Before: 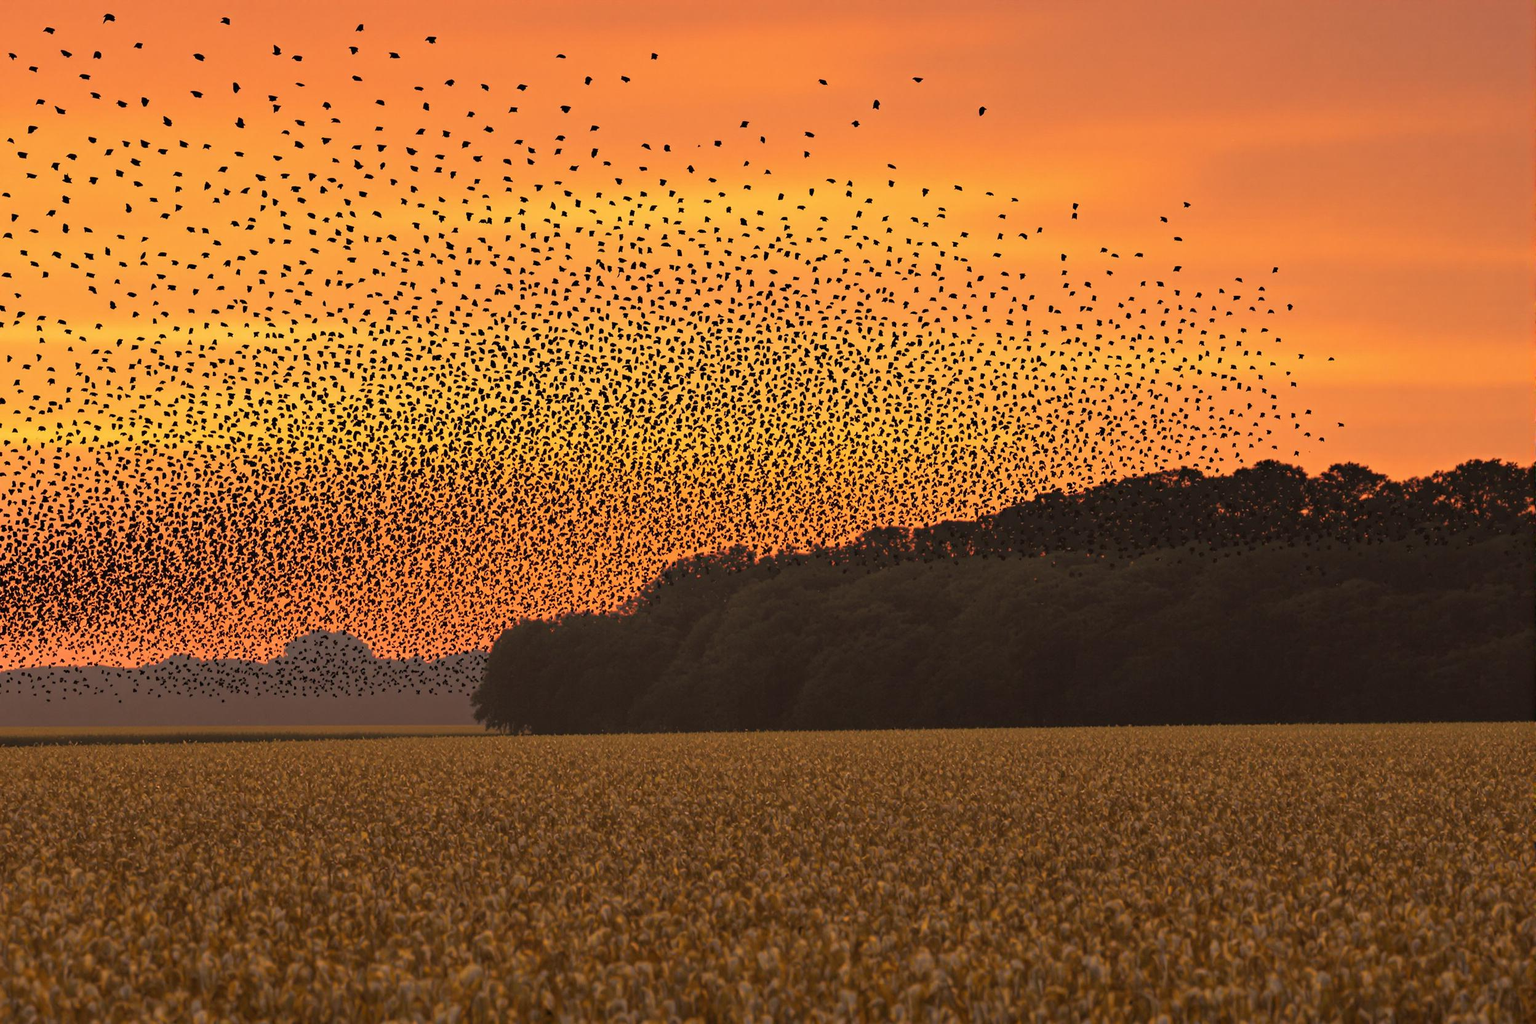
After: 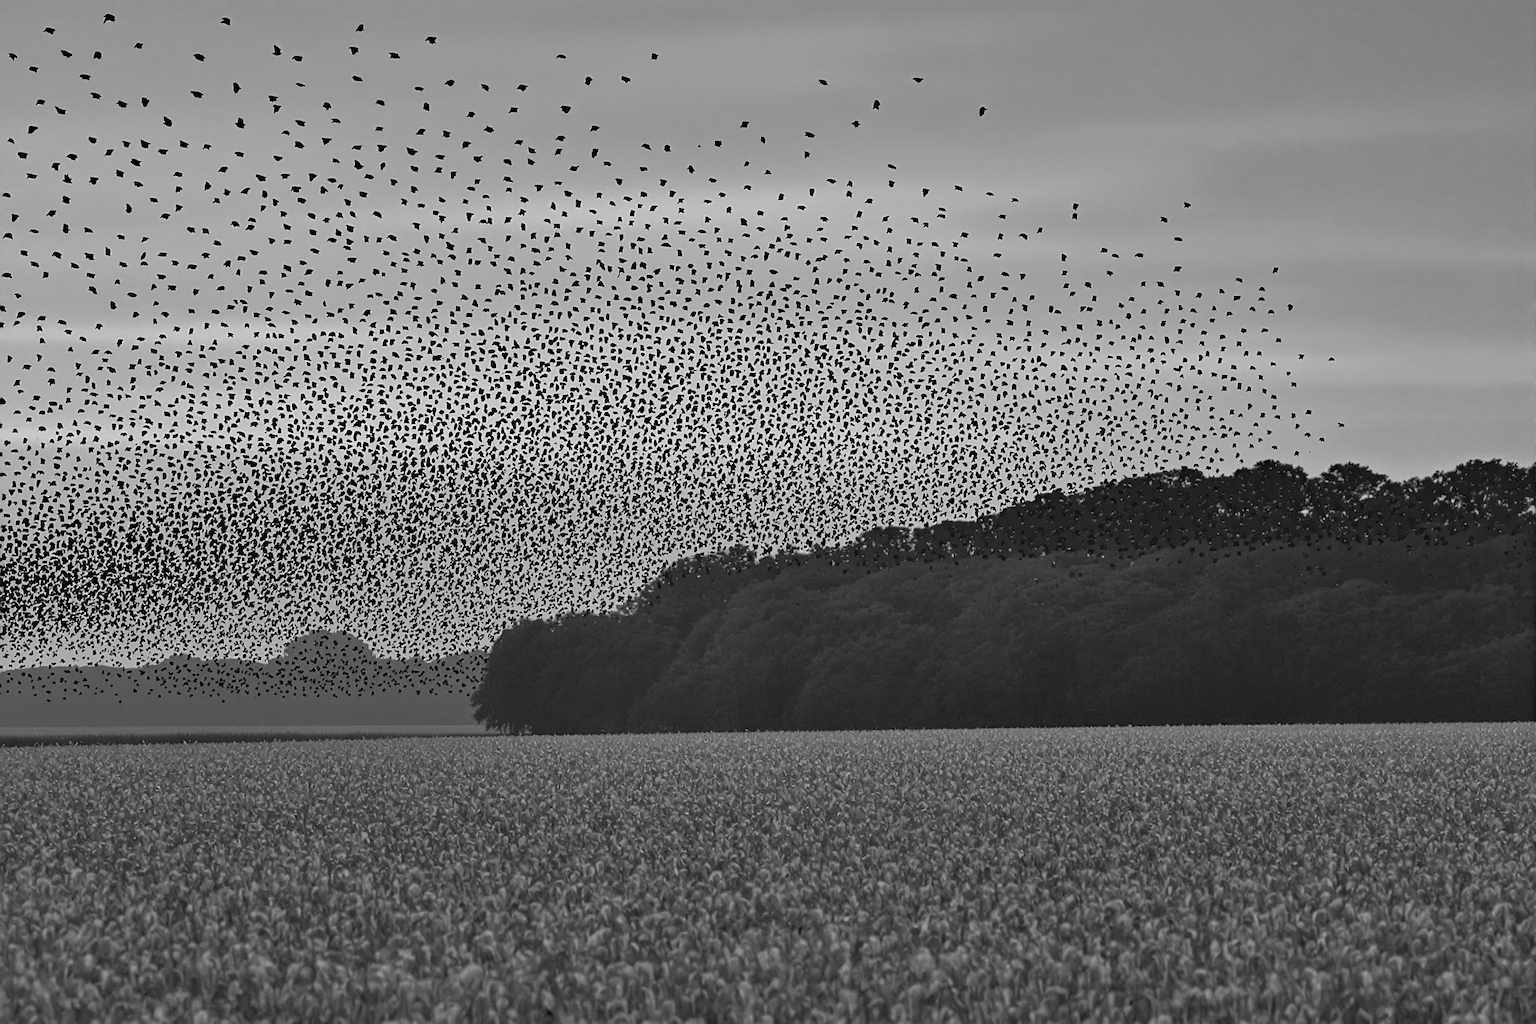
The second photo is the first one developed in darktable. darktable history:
monochrome: on, module defaults
shadows and highlights: low approximation 0.01, soften with gaussian
sharpen: on, module defaults
